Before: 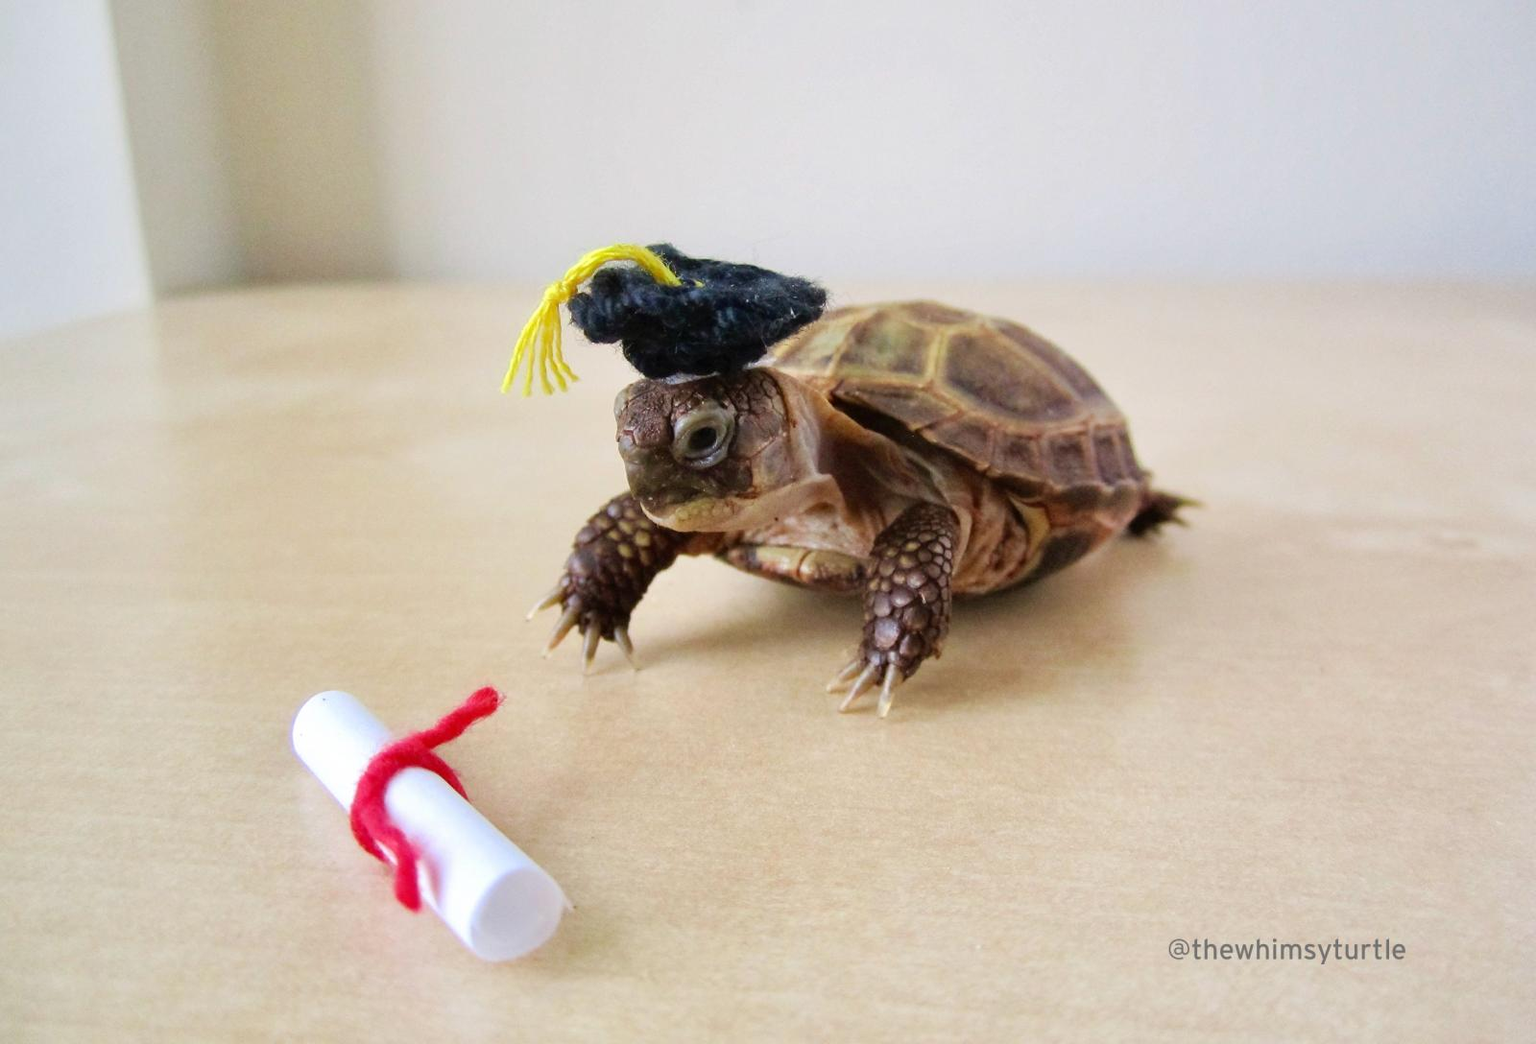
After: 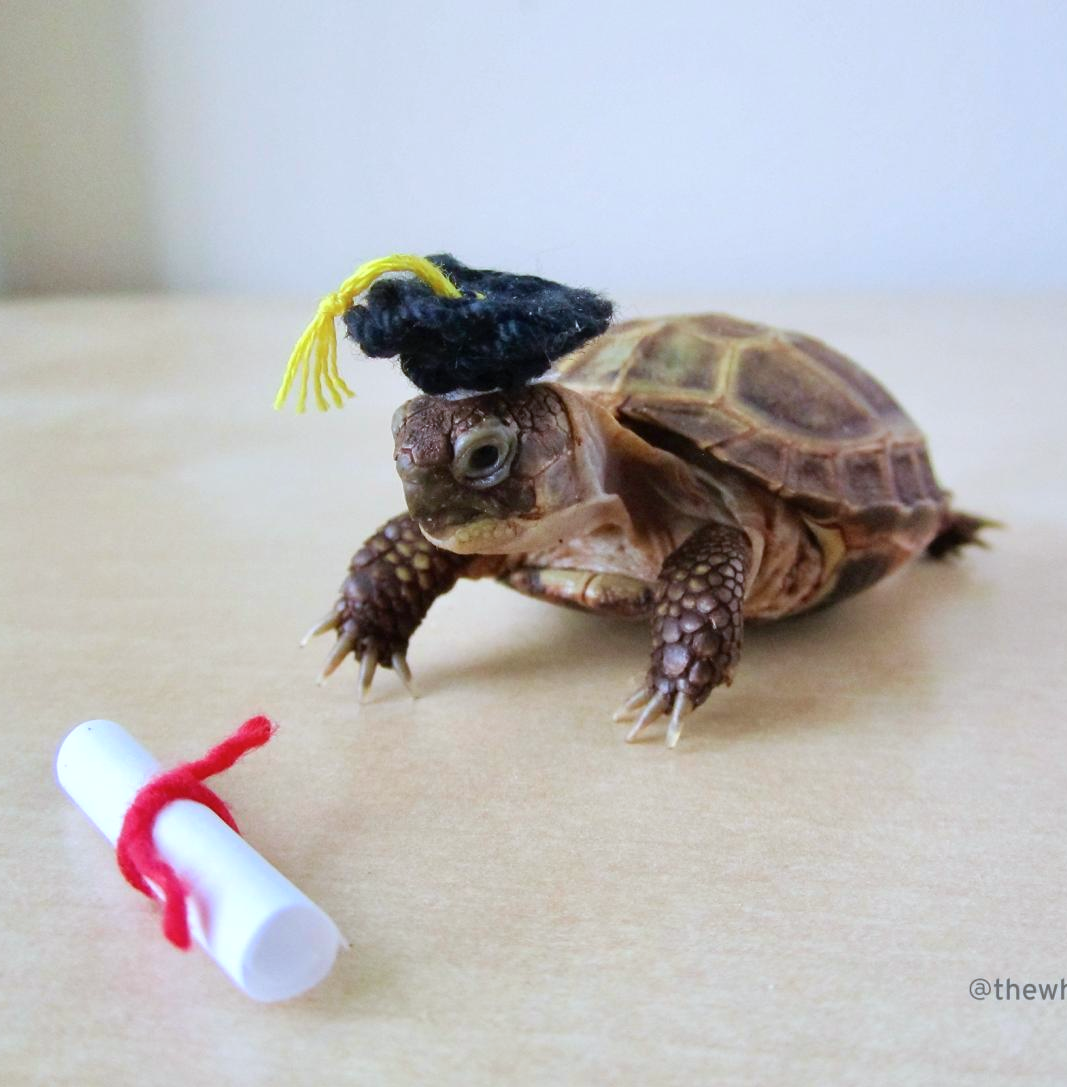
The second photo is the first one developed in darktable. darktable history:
crop and rotate: left 15.558%, right 17.719%
color calibration: x 0.37, y 0.382, temperature 4306.76 K
